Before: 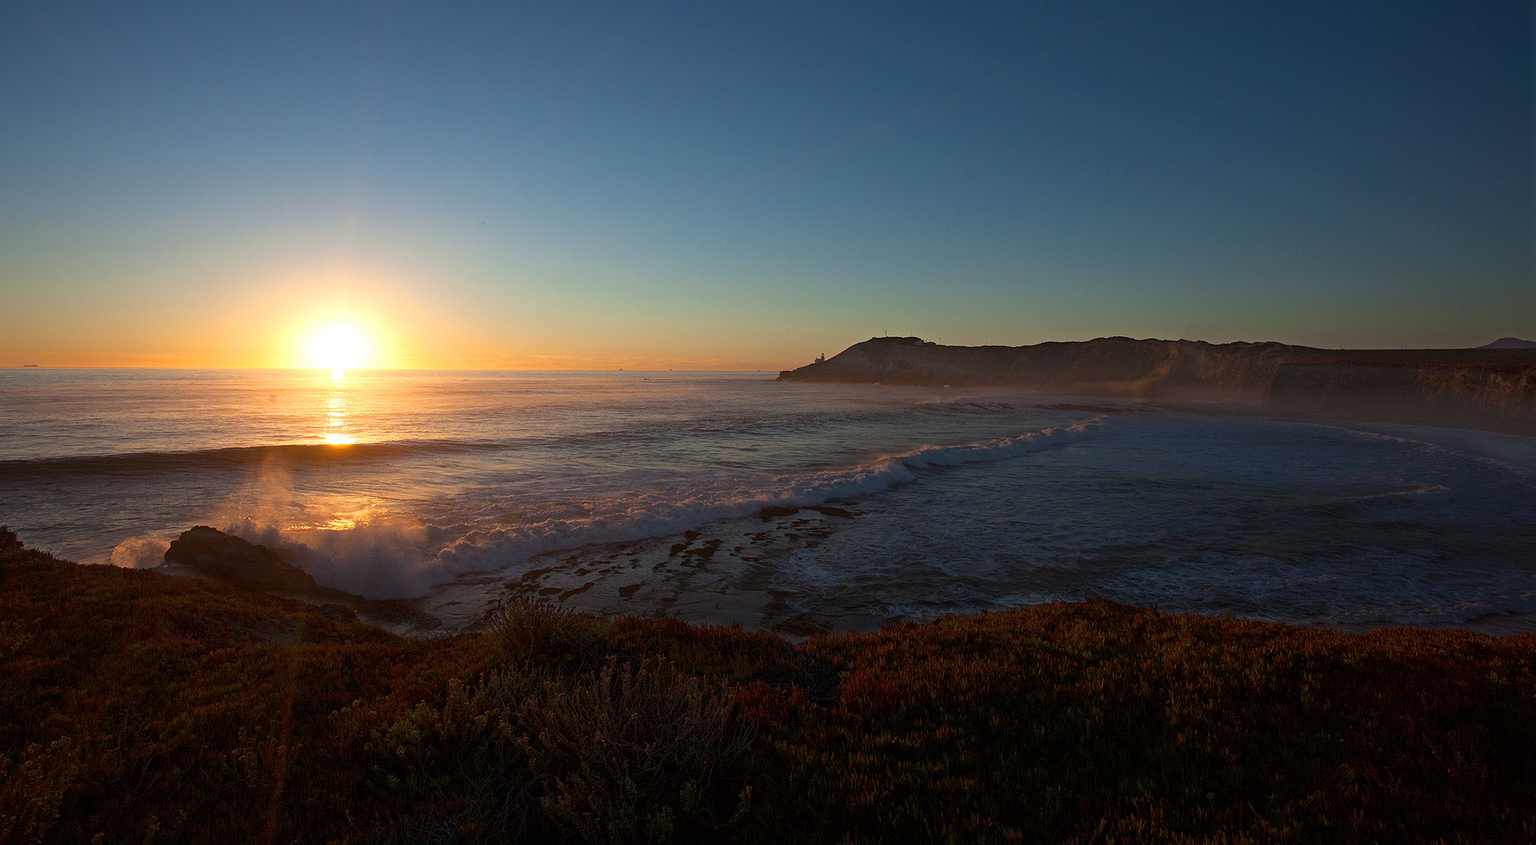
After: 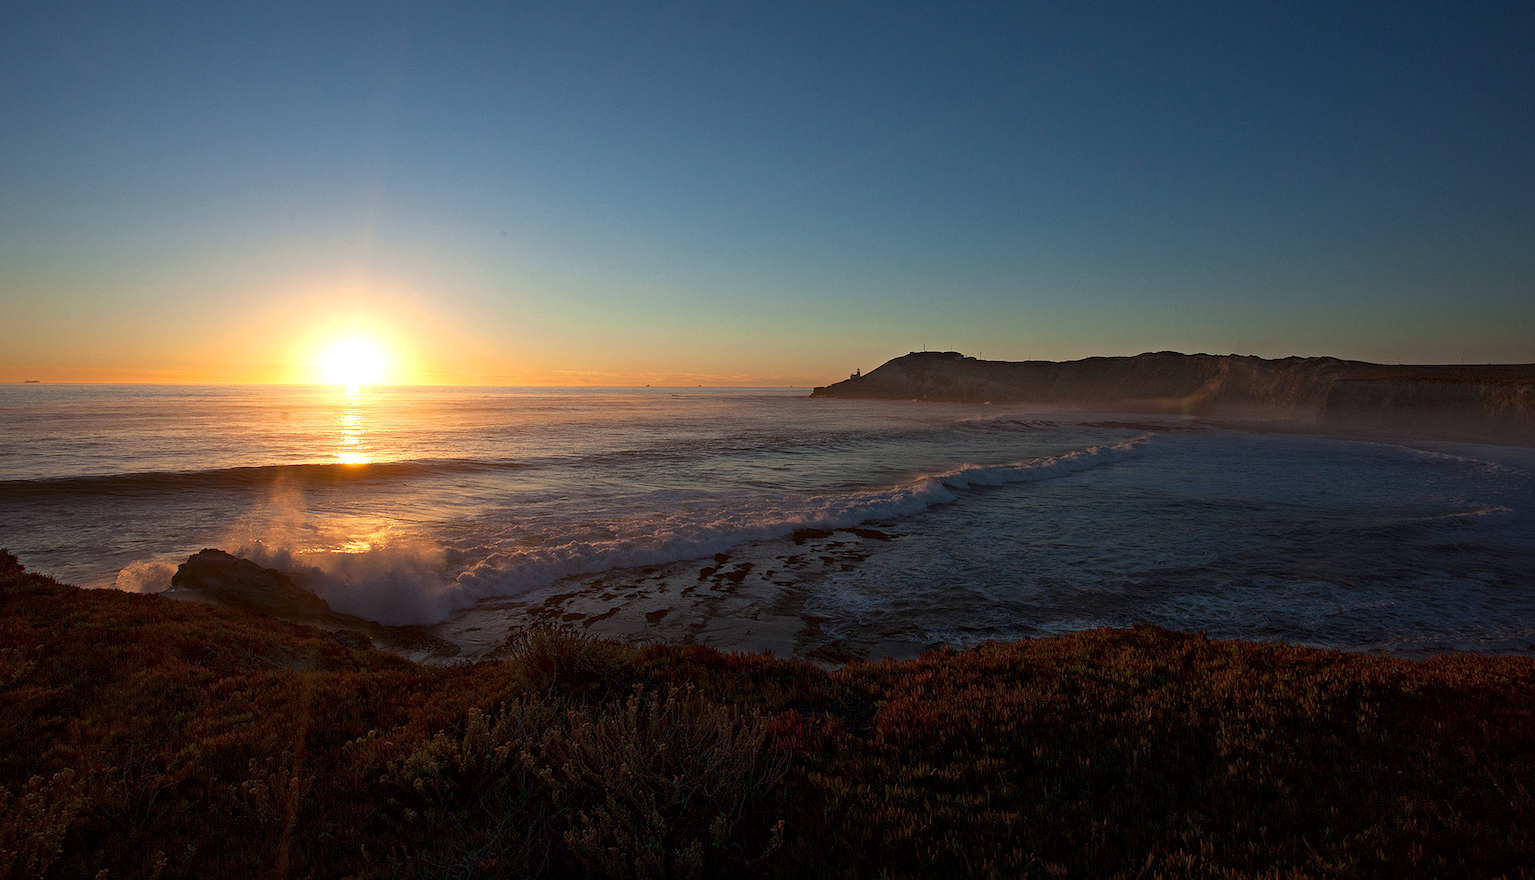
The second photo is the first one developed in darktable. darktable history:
crop: right 4.126%, bottom 0.031%
local contrast: mode bilateral grid, contrast 25, coarseness 50, detail 123%, midtone range 0.2
